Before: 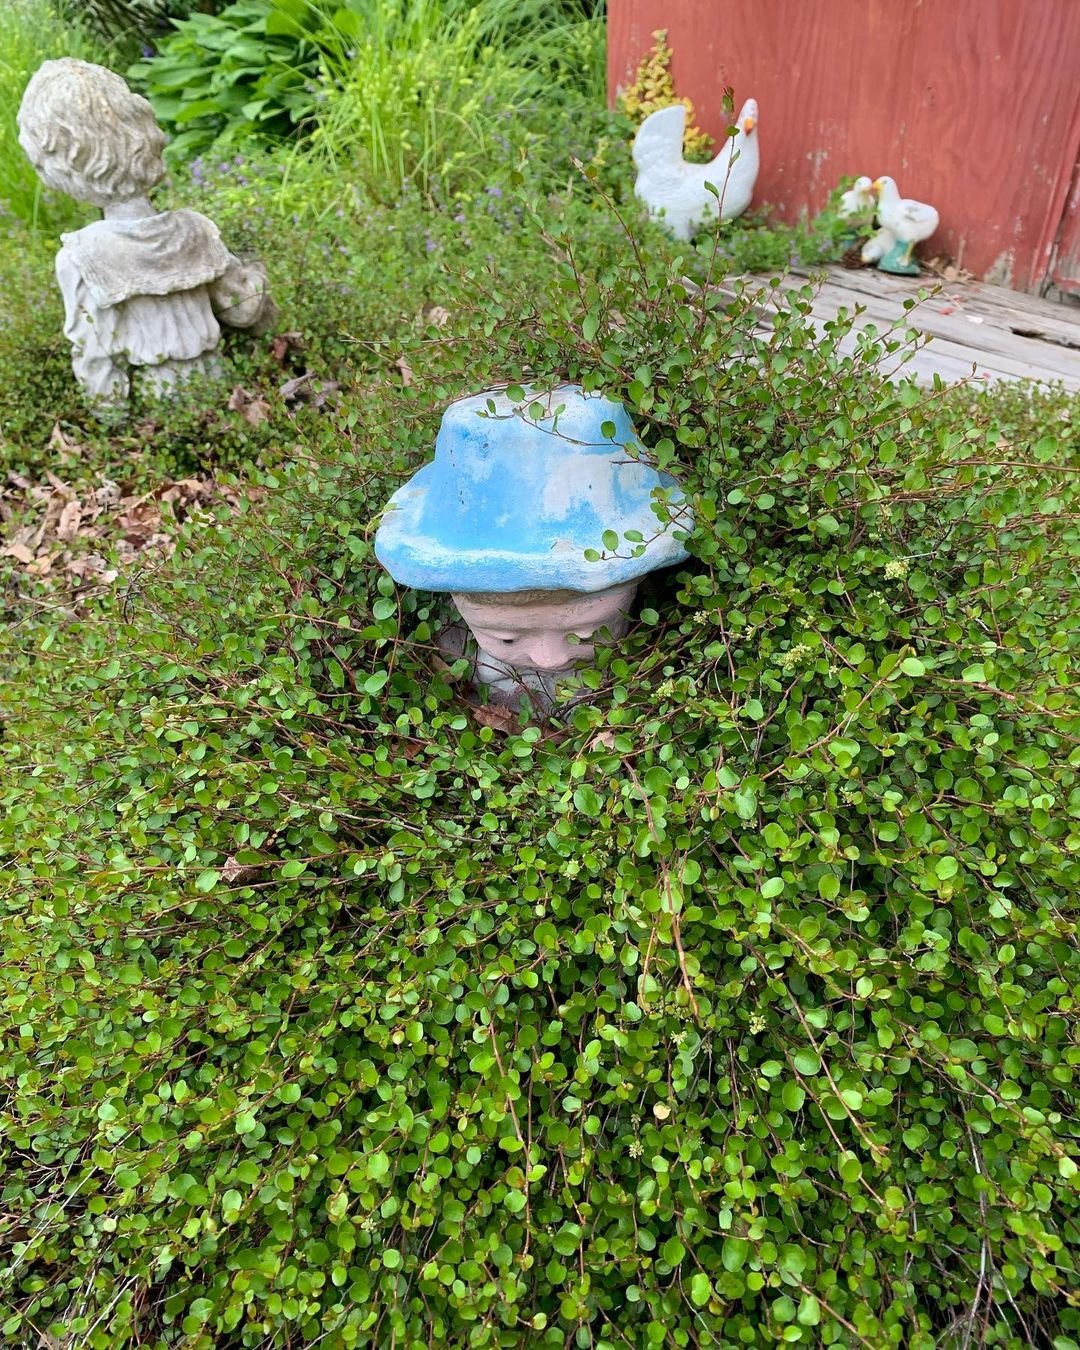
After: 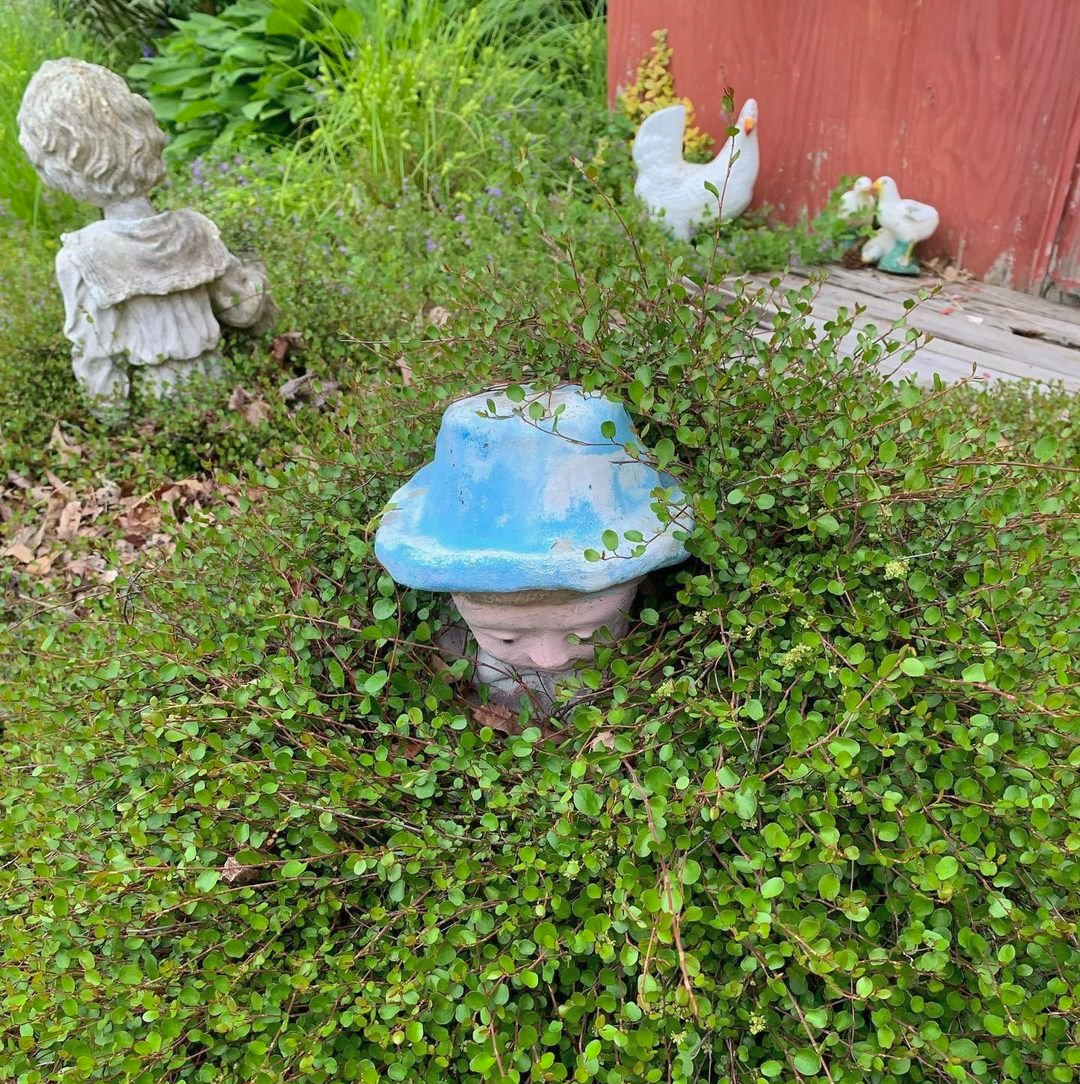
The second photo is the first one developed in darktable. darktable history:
crop: bottom 19.645%
shadows and highlights: highlights color adjustment 73.78%
